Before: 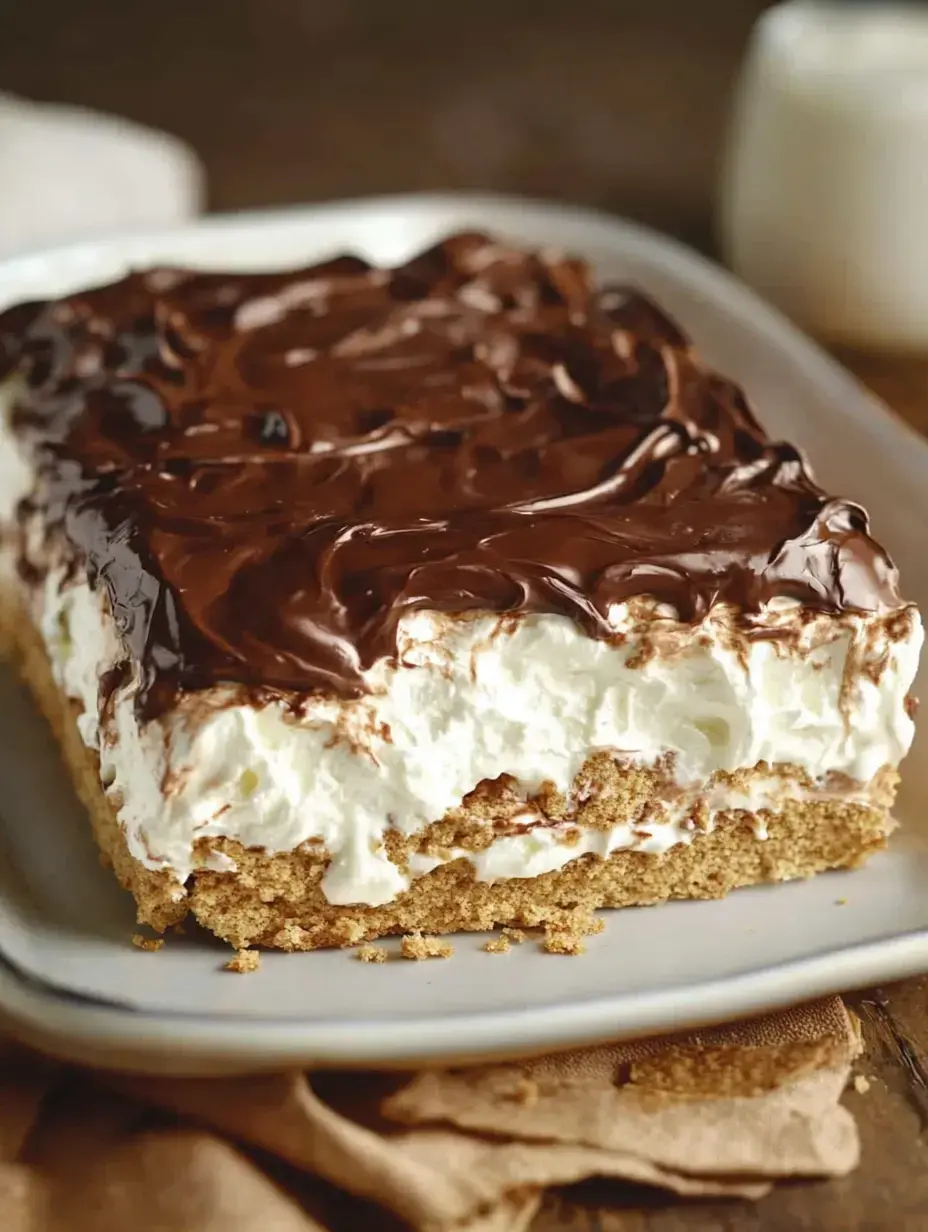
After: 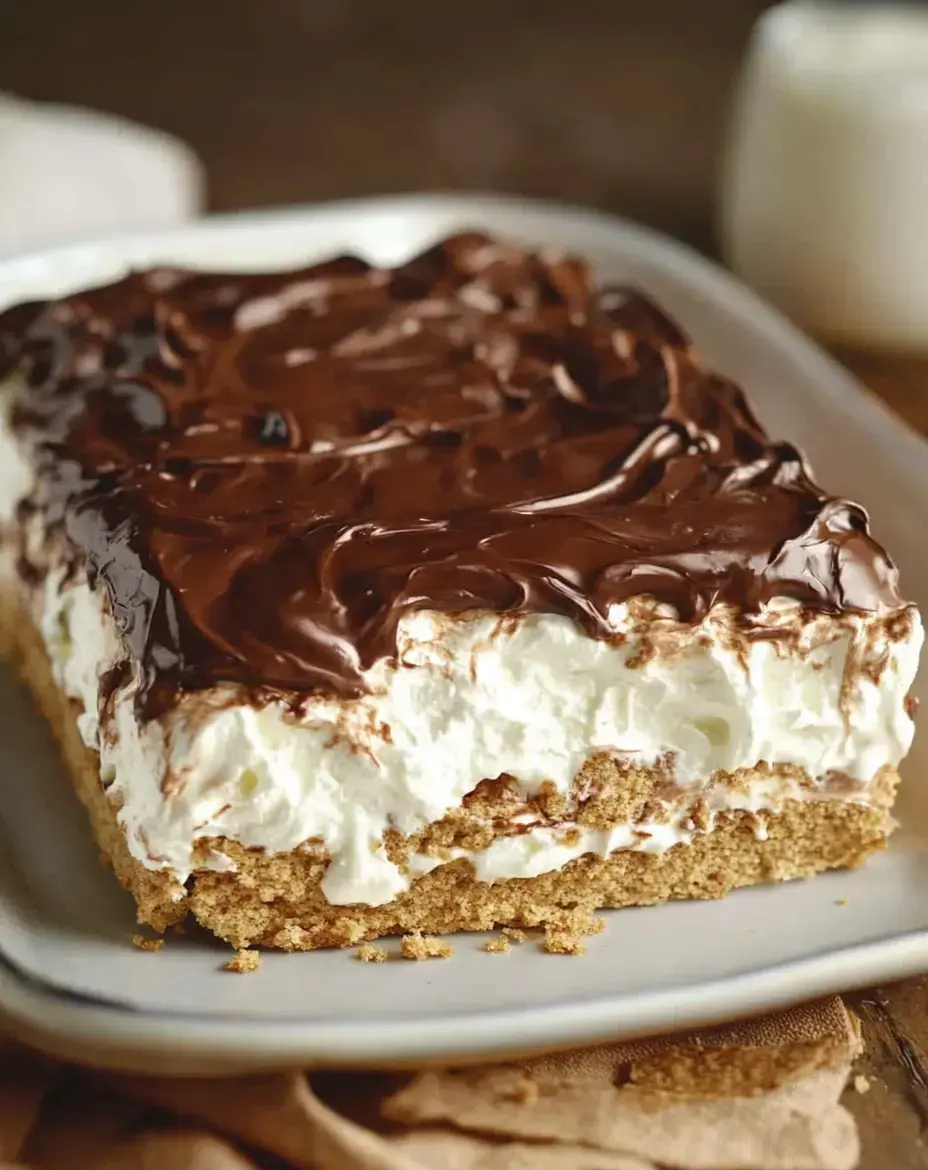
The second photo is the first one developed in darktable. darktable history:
crop and rotate: top 0.01%, bottom 5.018%
